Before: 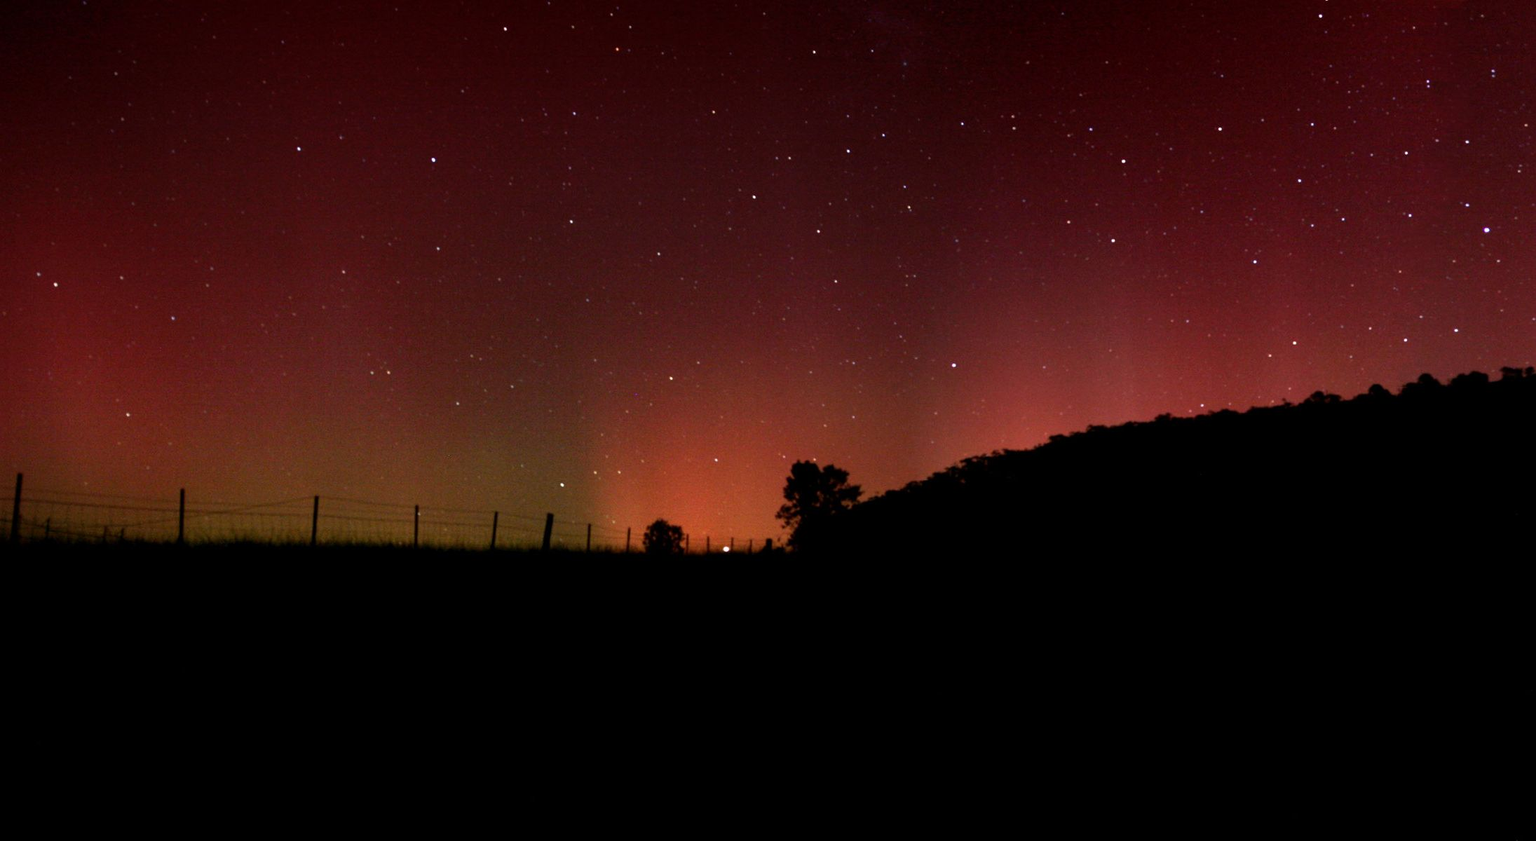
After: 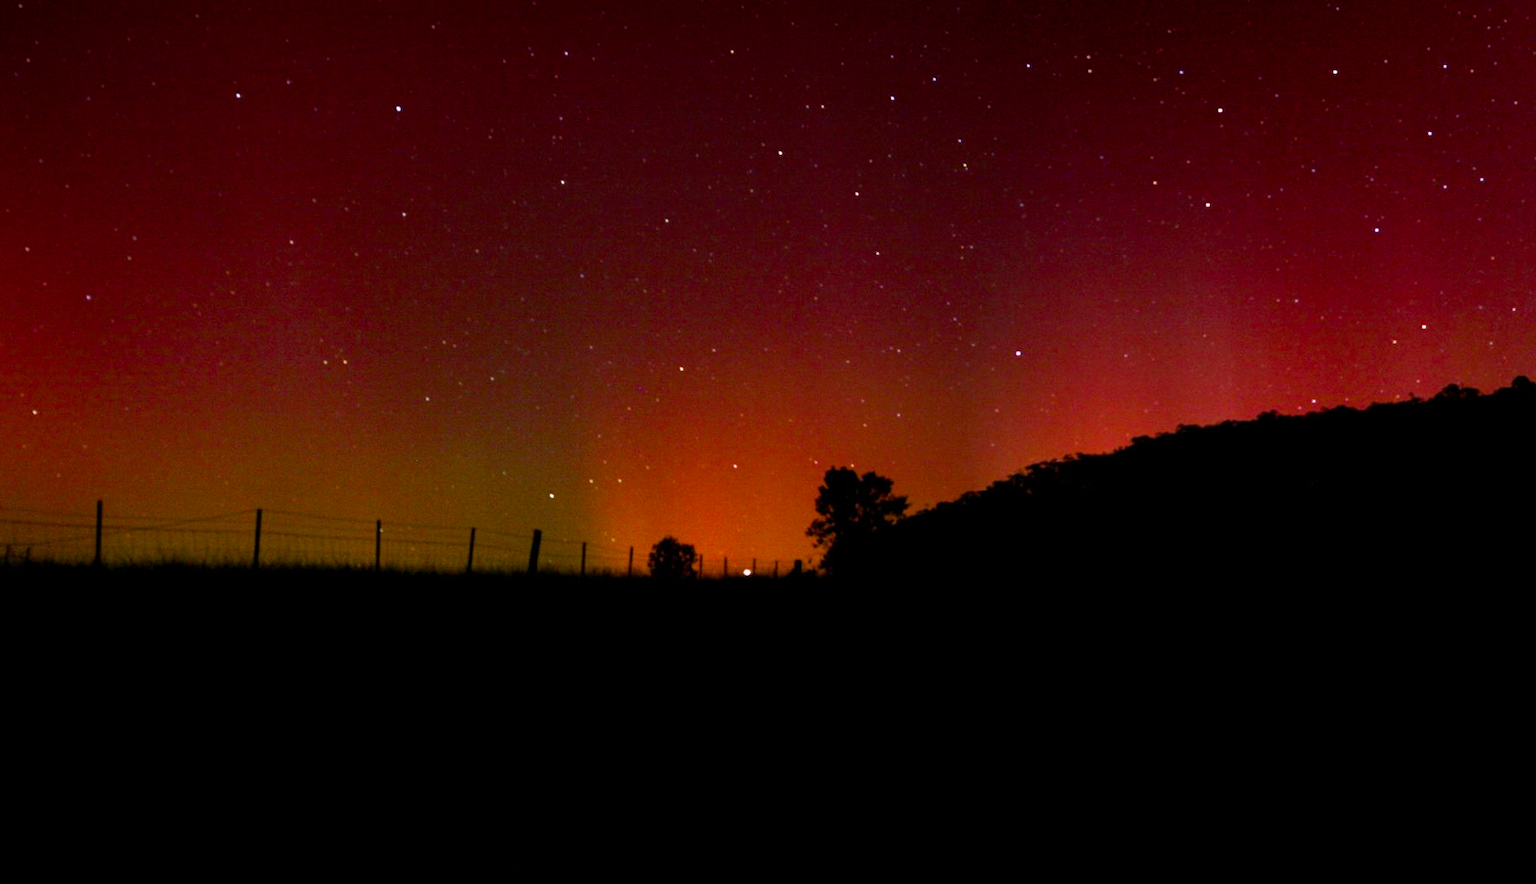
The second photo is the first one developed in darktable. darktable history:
color balance rgb: perceptual saturation grading › global saturation 40%, global vibrance 15%
crop: left 6.446%, top 8.188%, right 9.538%, bottom 3.548%
